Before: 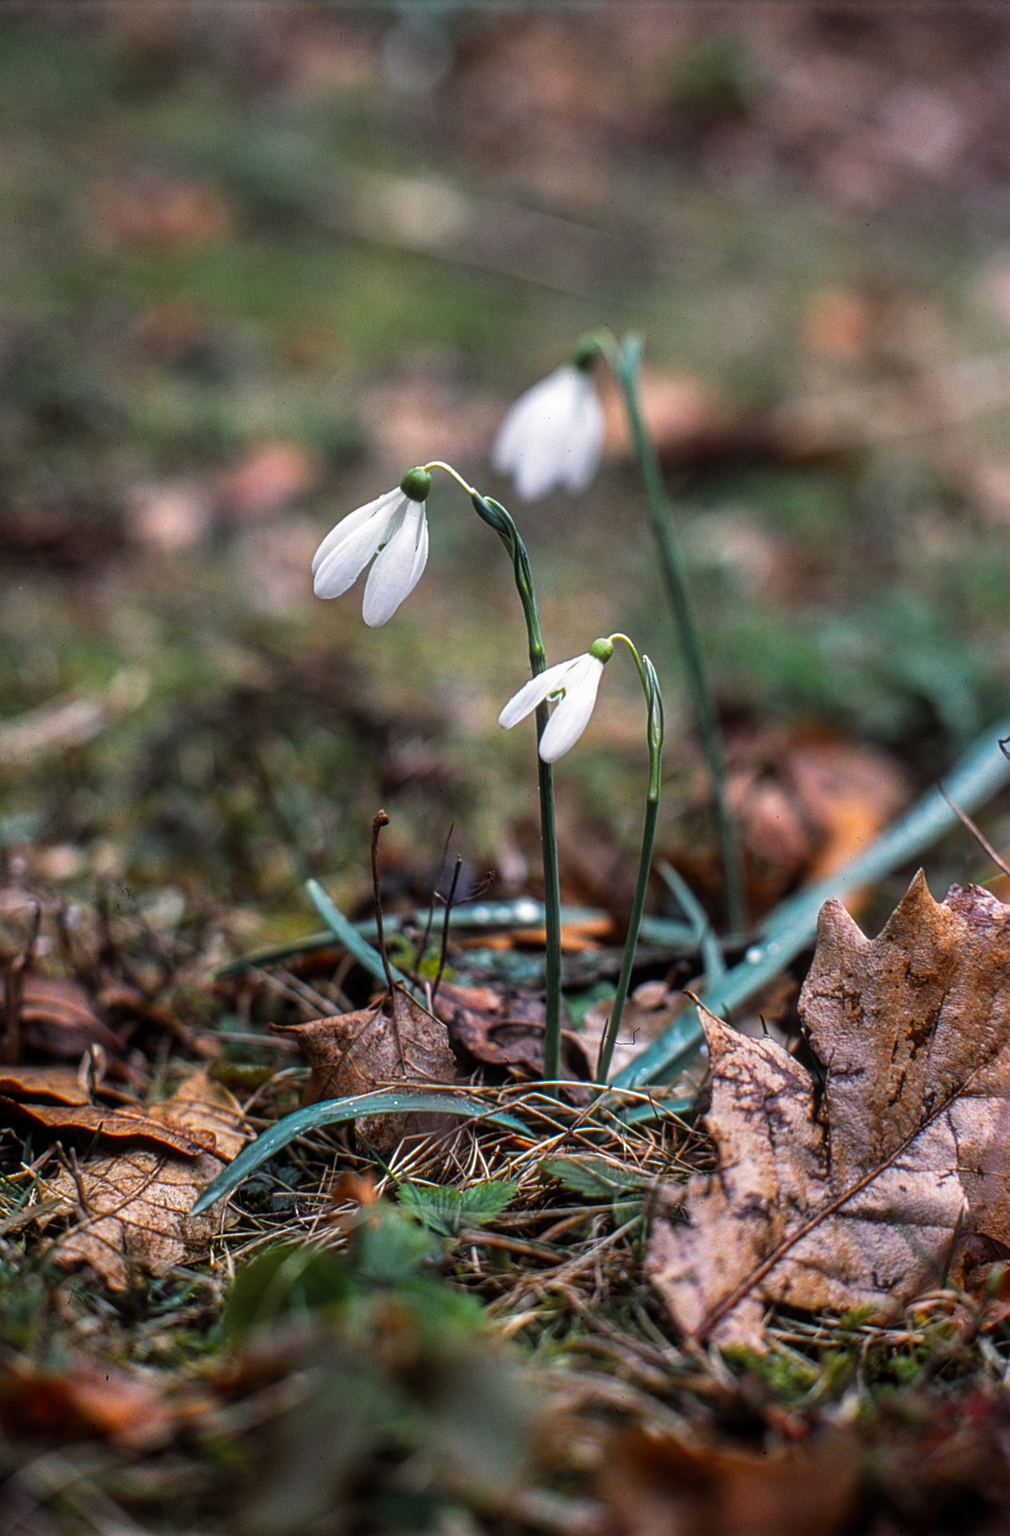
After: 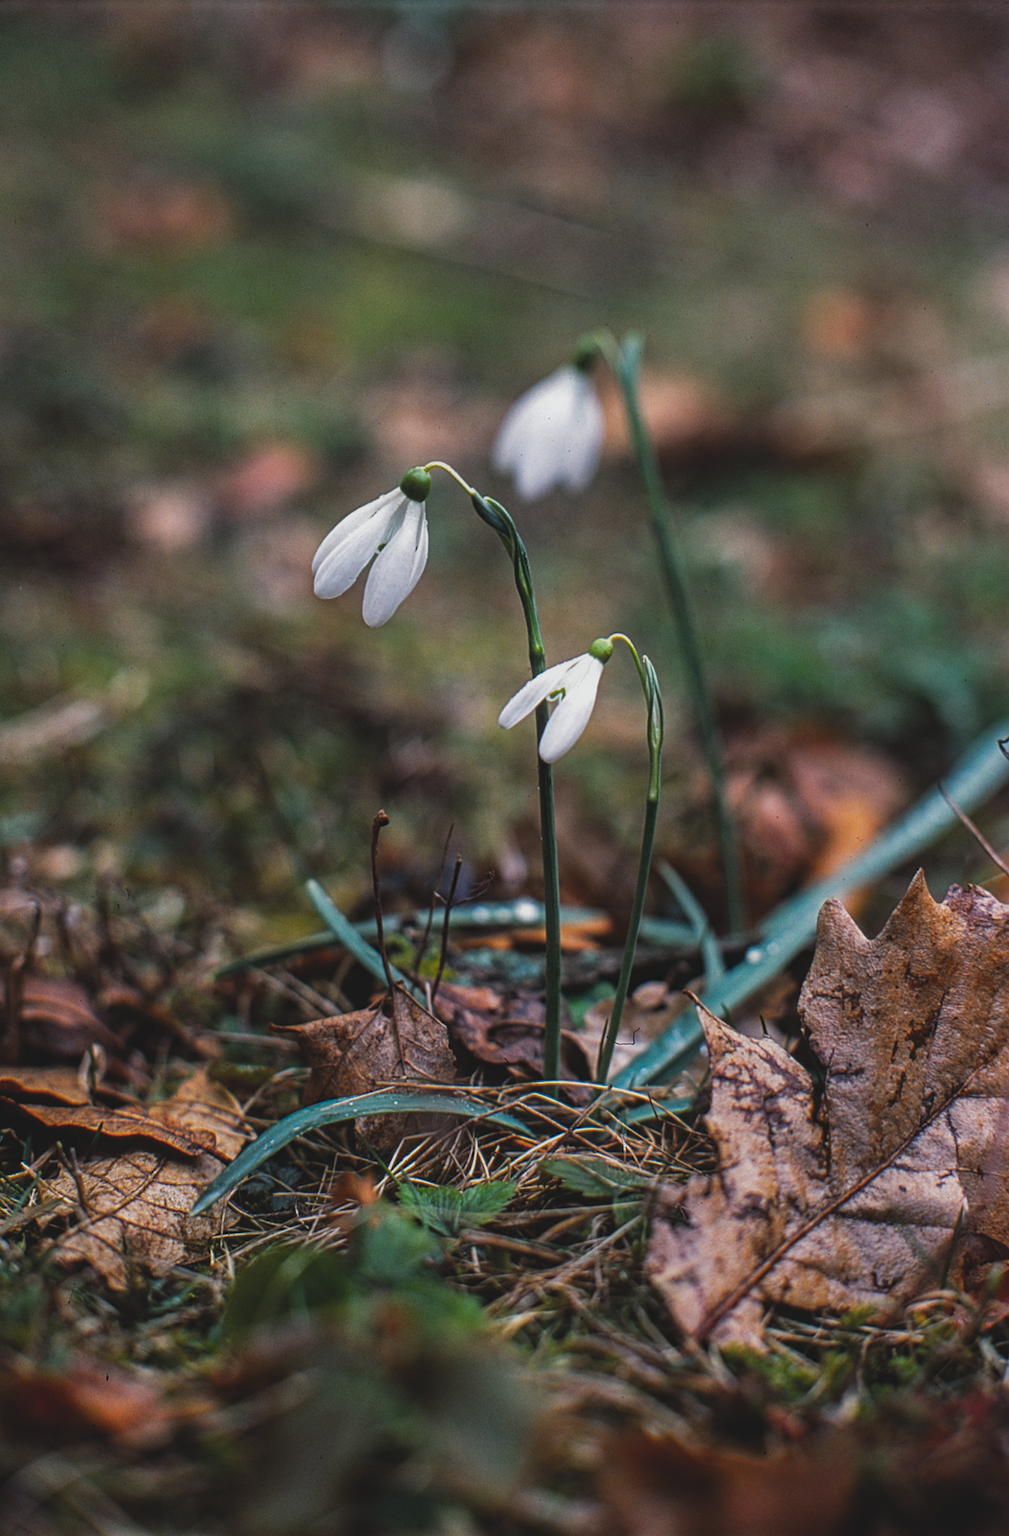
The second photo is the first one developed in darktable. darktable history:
haze removal: compatibility mode true, adaptive false
exposure: black level correction -0.015, exposure -0.525 EV, compensate highlight preservation false
